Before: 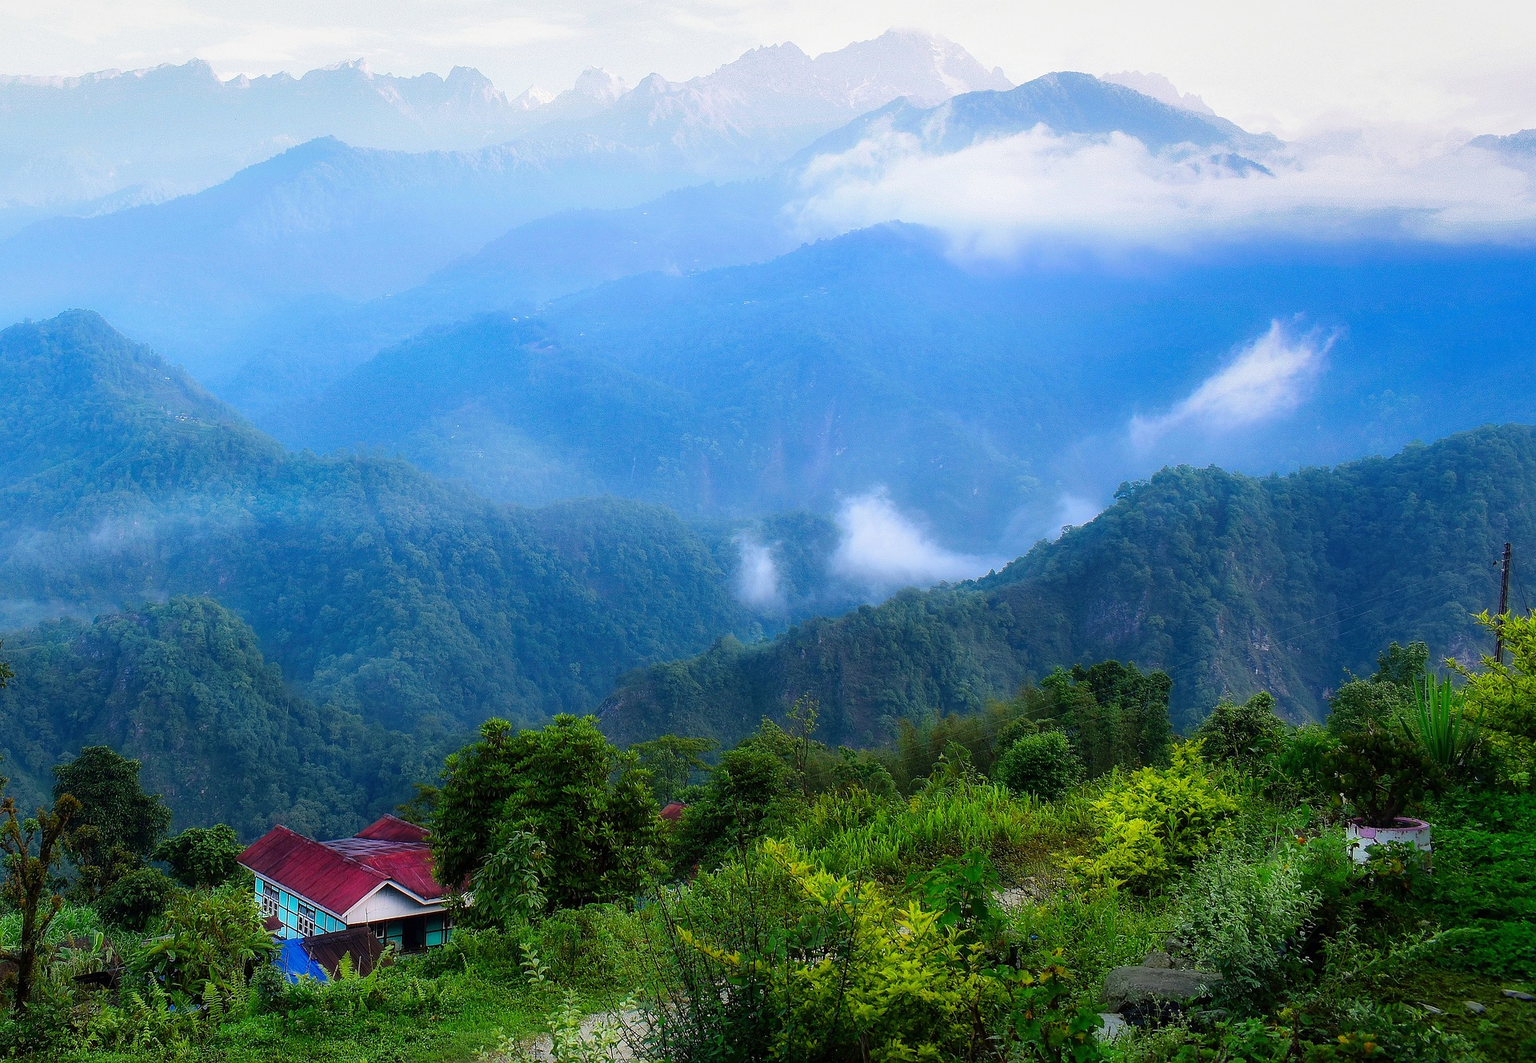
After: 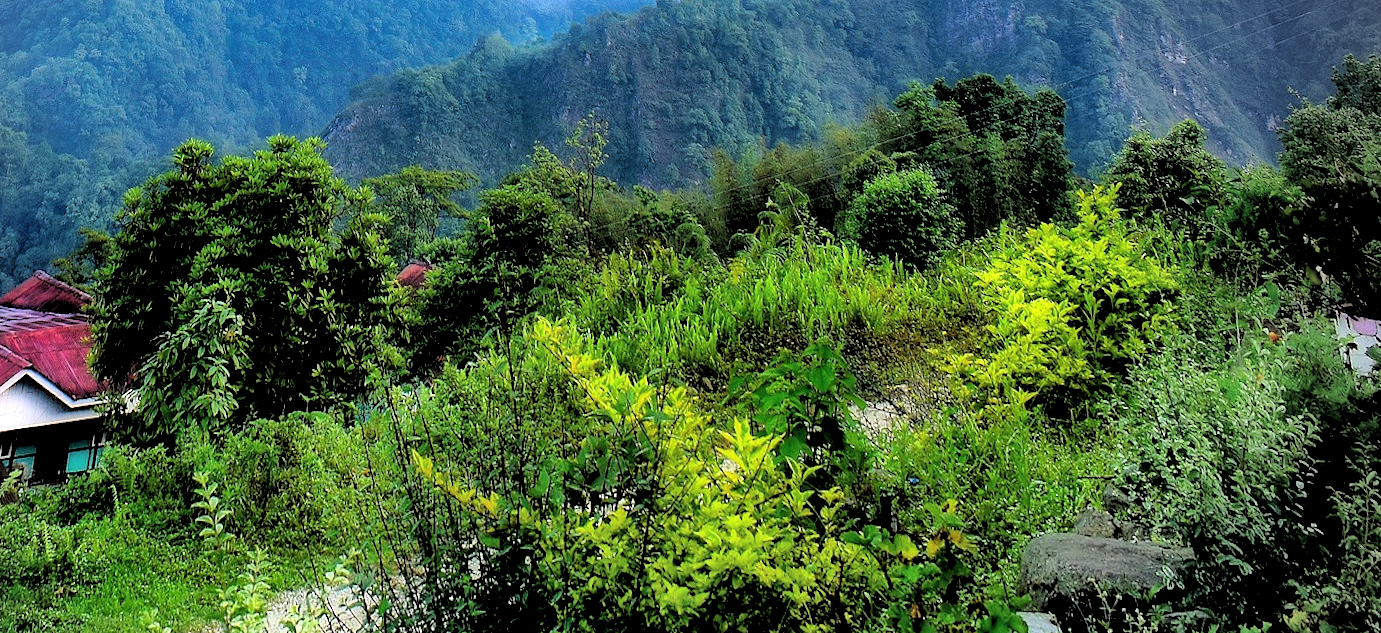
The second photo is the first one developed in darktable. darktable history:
rotate and perspective: rotation 0.72°, lens shift (vertical) -0.352, lens shift (horizontal) -0.051, crop left 0.152, crop right 0.859, crop top 0.019, crop bottom 0.964
exposure: black level correction 0, exposure 0.7 EV, compensate exposure bias true, compensate highlight preservation false
crop and rotate: left 13.306%, top 48.129%, bottom 2.928%
rgb levels: levels [[0.029, 0.461, 0.922], [0, 0.5, 1], [0, 0.5, 1]]
vignetting: center (-0.15, 0.013)
shadows and highlights: shadows 60, soften with gaussian
